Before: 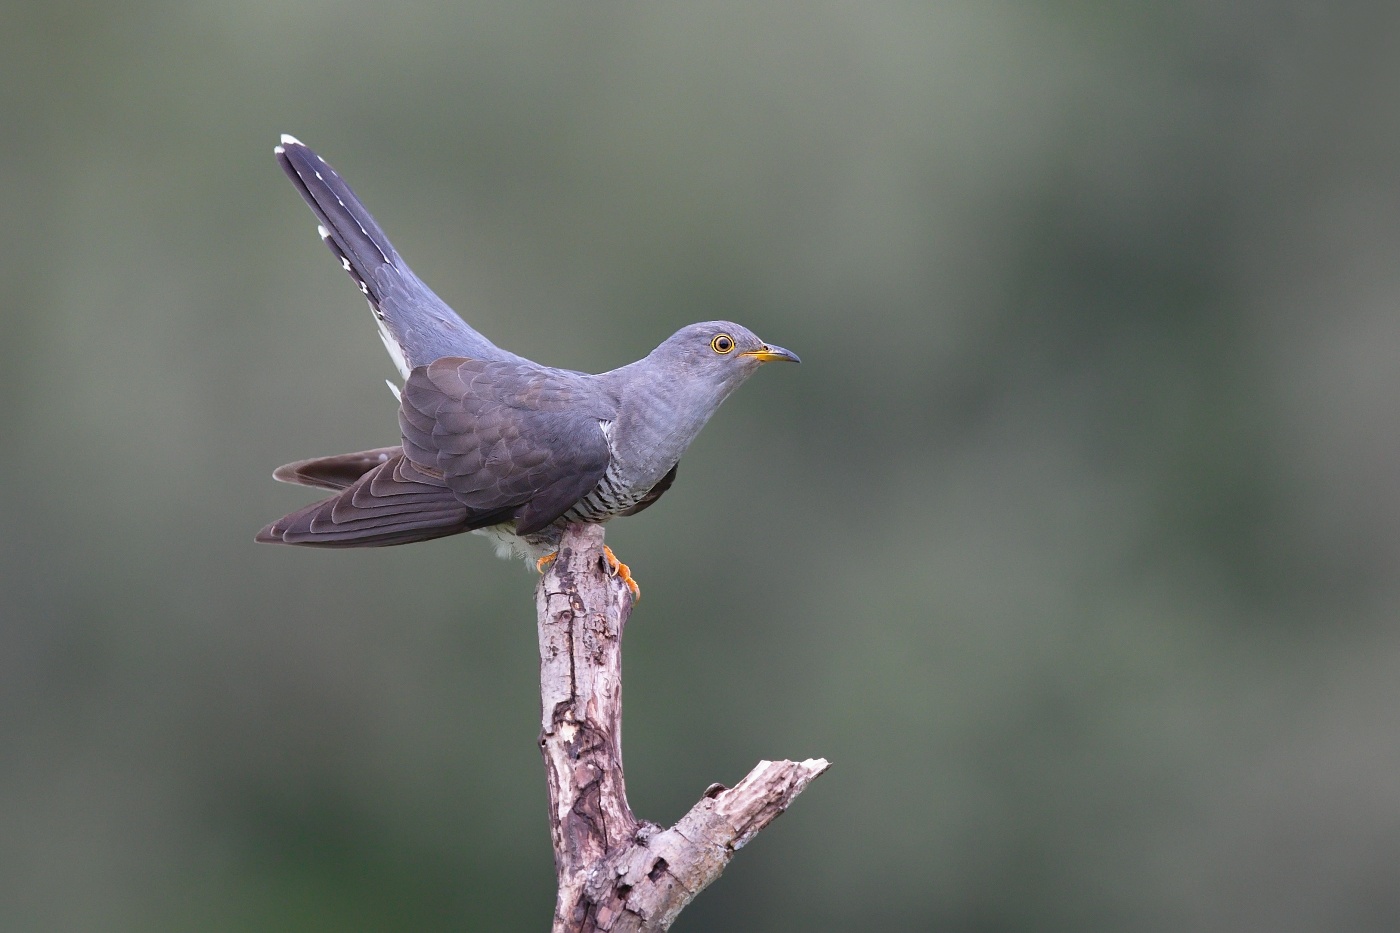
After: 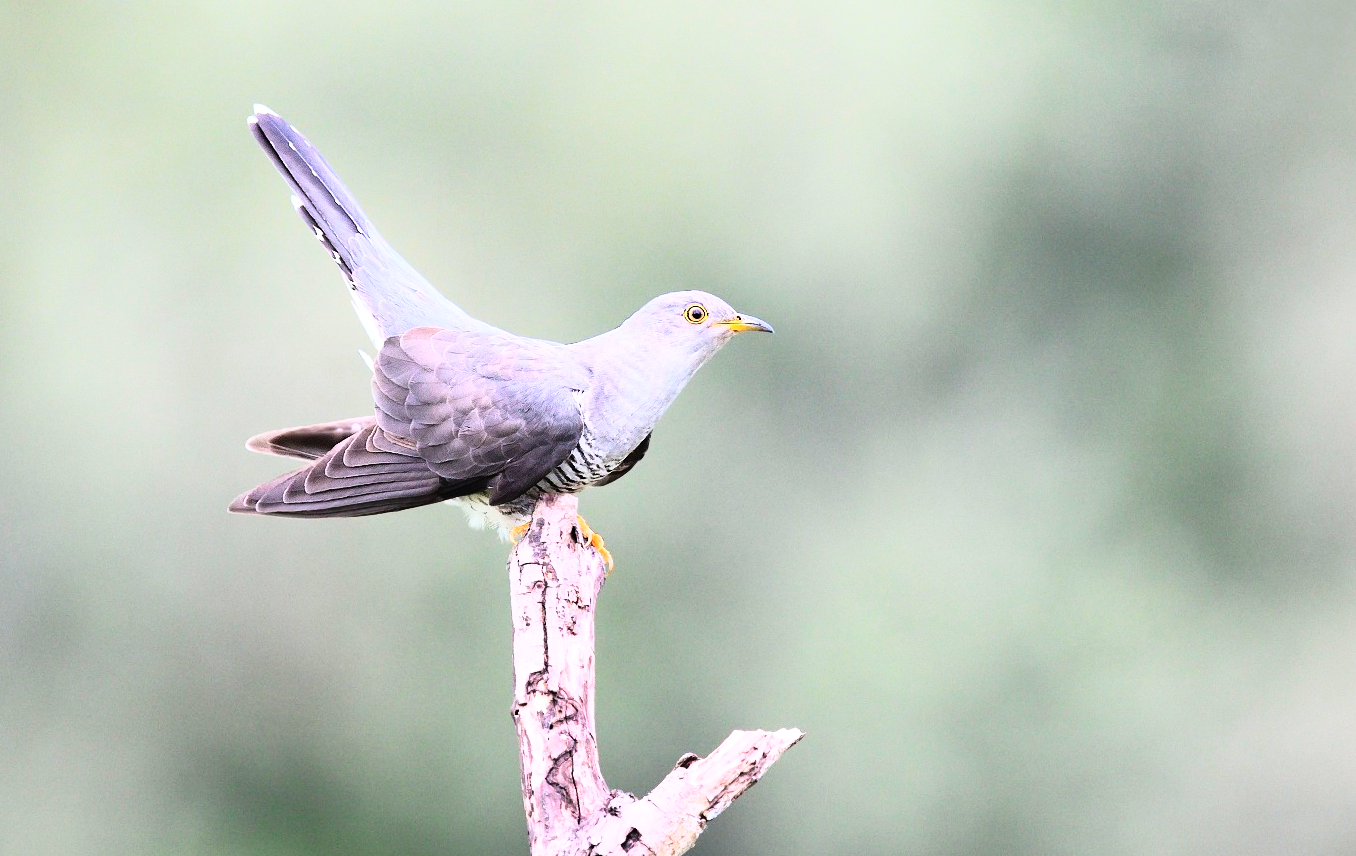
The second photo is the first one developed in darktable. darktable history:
rgb curve: curves: ch0 [(0, 0) (0.21, 0.15) (0.24, 0.21) (0.5, 0.75) (0.75, 0.96) (0.89, 0.99) (1, 1)]; ch1 [(0, 0.02) (0.21, 0.13) (0.25, 0.2) (0.5, 0.67) (0.75, 0.9) (0.89, 0.97) (1, 1)]; ch2 [(0, 0.02) (0.21, 0.13) (0.25, 0.2) (0.5, 0.67) (0.75, 0.9) (0.89, 0.97) (1, 1)], compensate middle gray true
exposure: exposure 0.6 EV, compensate highlight preservation false
crop: left 1.964%, top 3.251%, right 1.122%, bottom 4.933%
